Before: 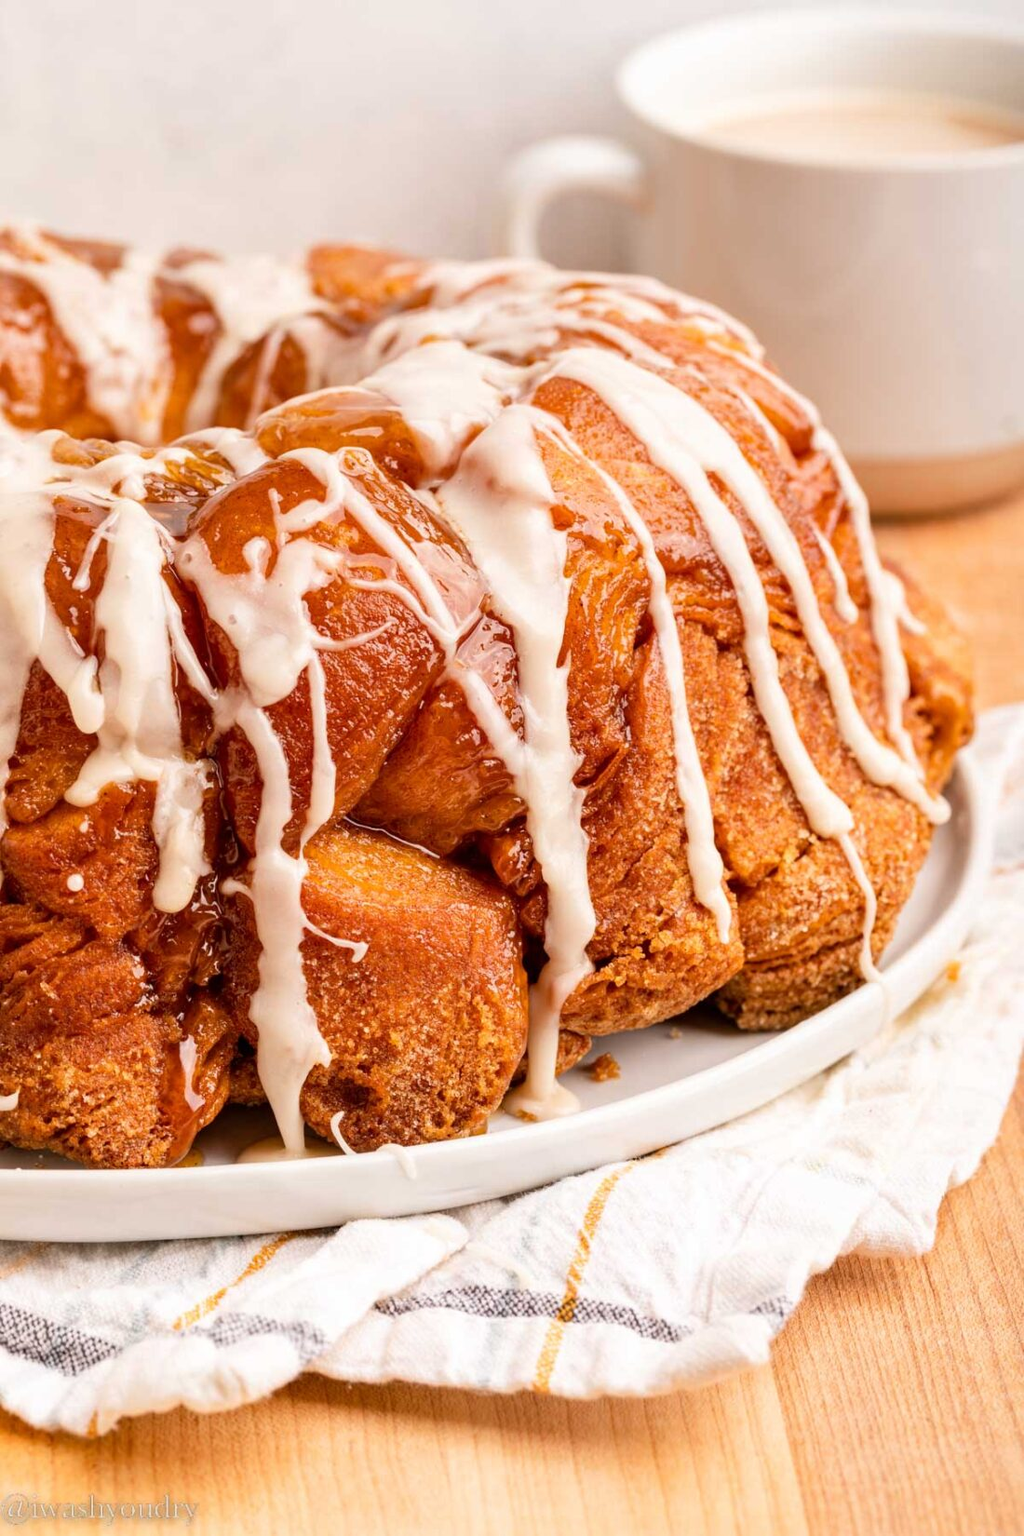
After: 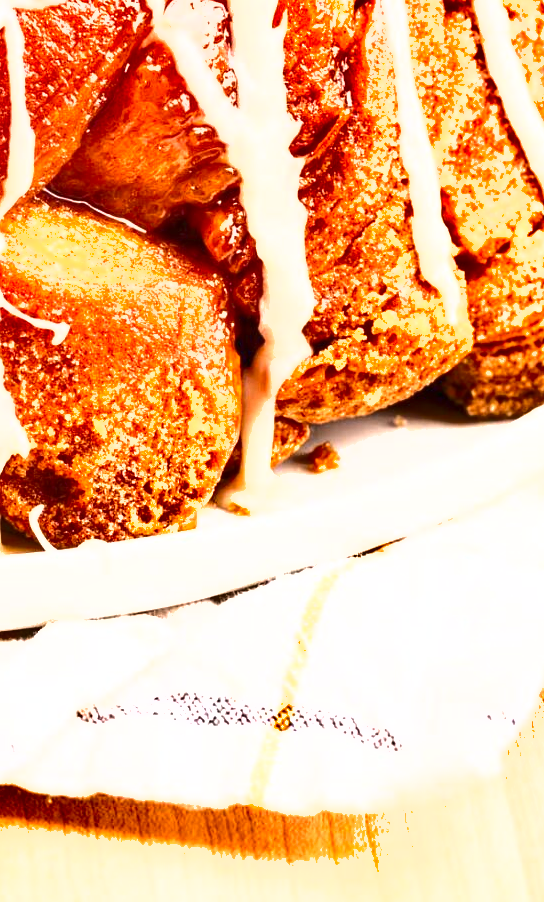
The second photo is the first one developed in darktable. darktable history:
crop: left 29.672%, top 41.786%, right 20.851%, bottom 3.487%
exposure: black level correction 0, exposure 1.5 EV, compensate exposure bias true, compensate highlight preservation false
shadows and highlights: low approximation 0.01, soften with gaussian
